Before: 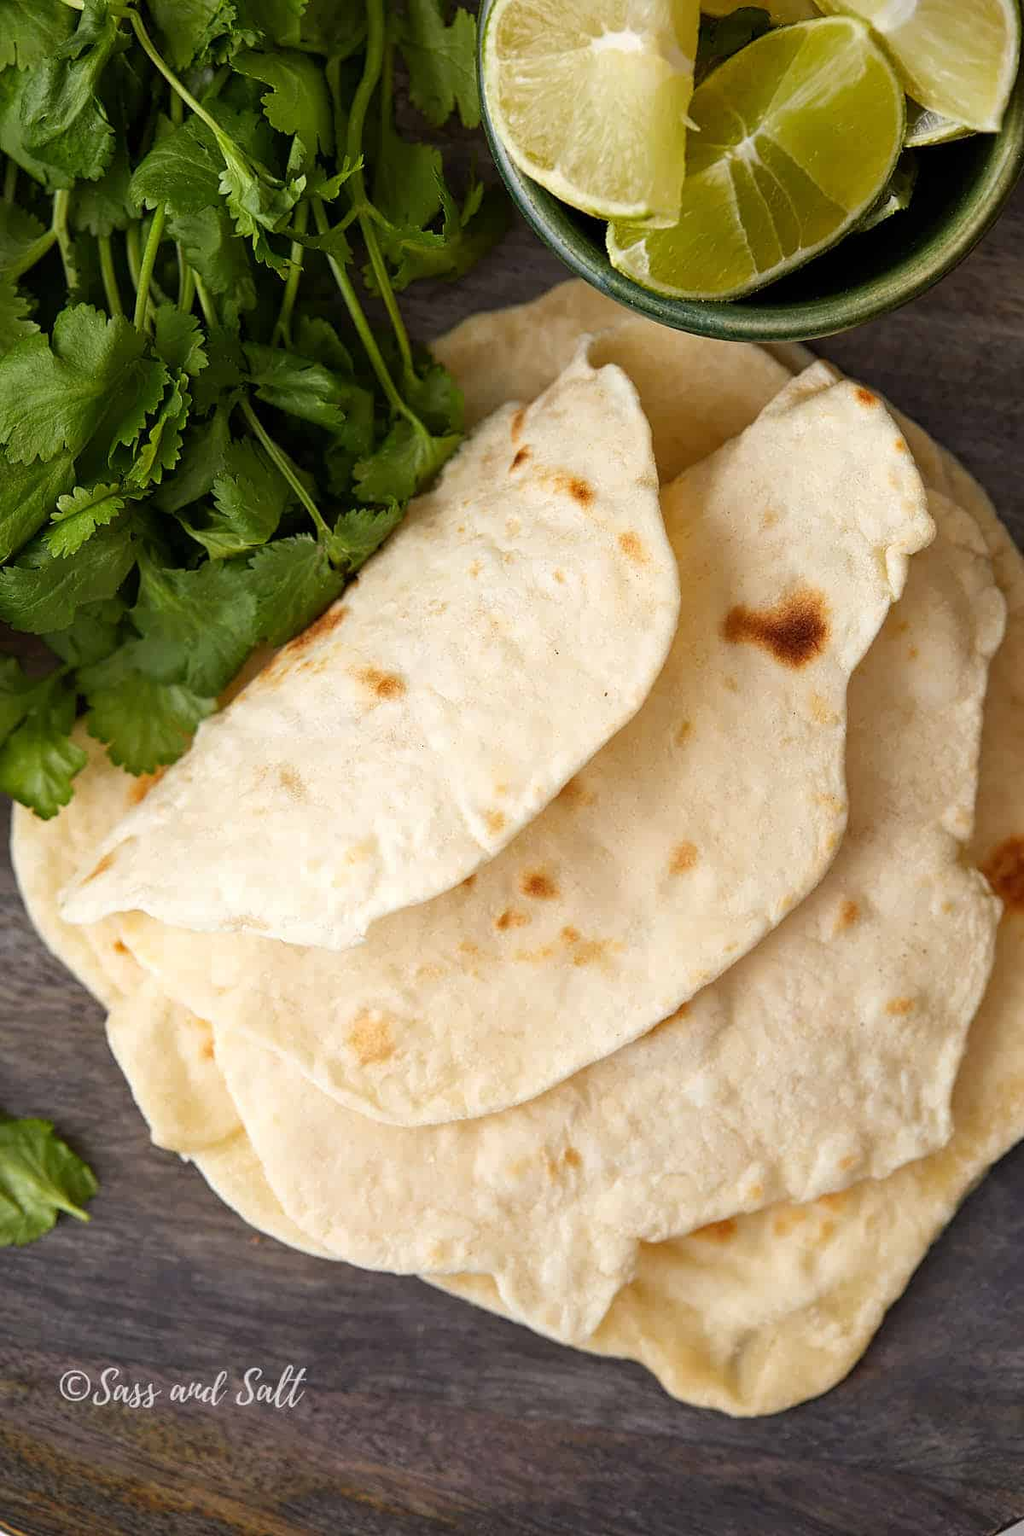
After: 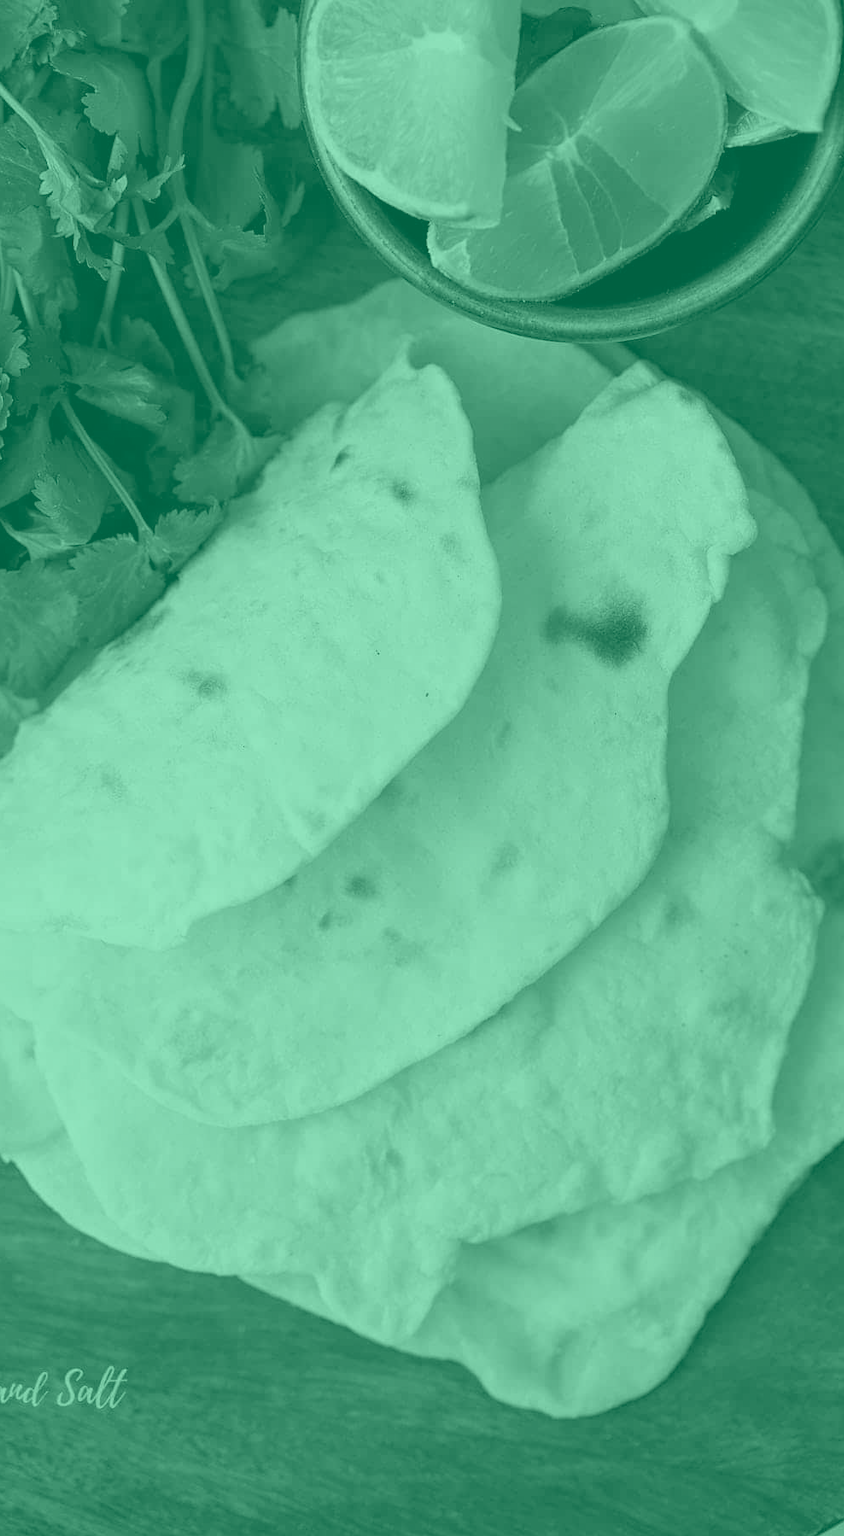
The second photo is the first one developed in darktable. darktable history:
colorize: hue 147.6°, saturation 65%, lightness 21.64%
crop: left 17.582%, bottom 0.031%
